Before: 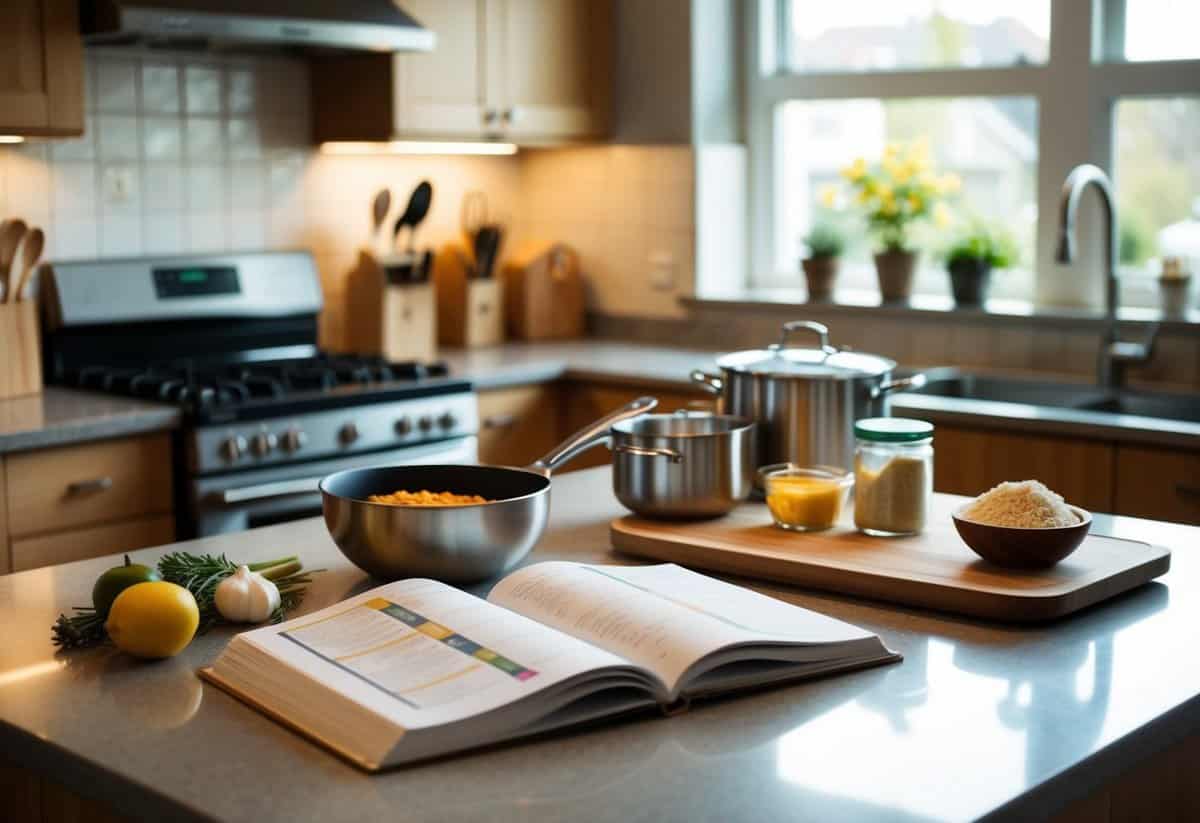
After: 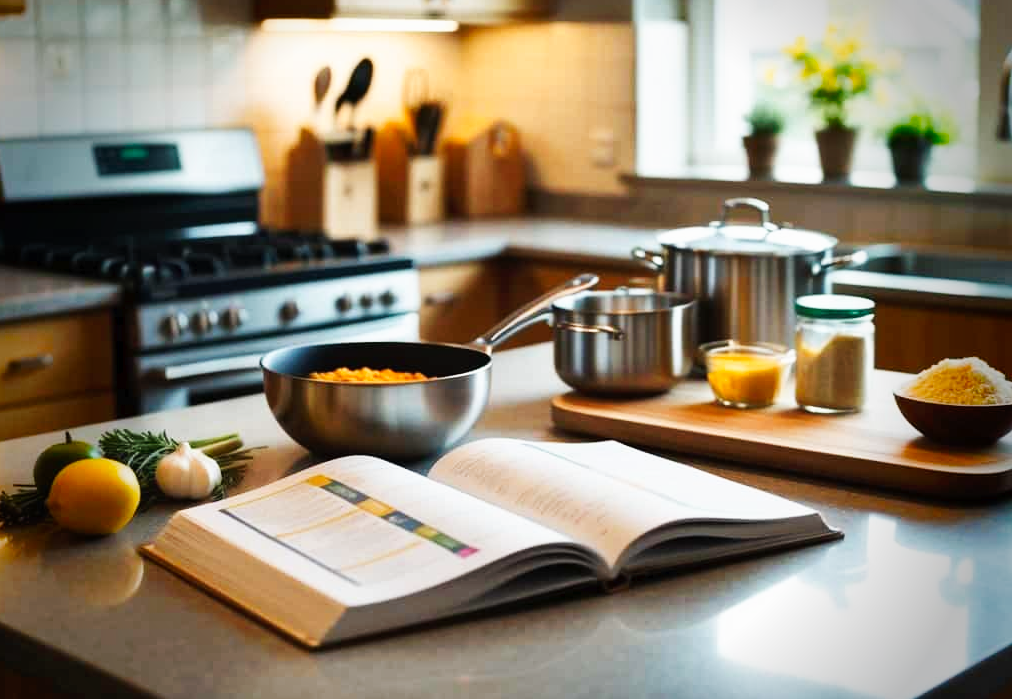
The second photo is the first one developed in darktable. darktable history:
tone curve: curves: ch0 [(0, 0) (0.003, 0.011) (0.011, 0.02) (0.025, 0.032) (0.044, 0.046) (0.069, 0.071) (0.1, 0.107) (0.136, 0.144) (0.177, 0.189) (0.224, 0.244) (0.277, 0.309) (0.335, 0.398) (0.399, 0.477) (0.468, 0.583) (0.543, 0.675) (0.623, 0.772) (0.709, 0.855) (0.801, 0.926) (0.898, 0.979) (1, 1)], preserve colors none
crop and rotate: left 4.925%, top 14.955%, right 10.694%
vignetting: fall-off start 68.55%, fall-off radius 30.01%, saturation 0.377, width/height ratio 0.996, shape 0.857
exposure: exposure -0.141 EV, compensate highlight preservation false
shadows and highlights: soften with gaussian
